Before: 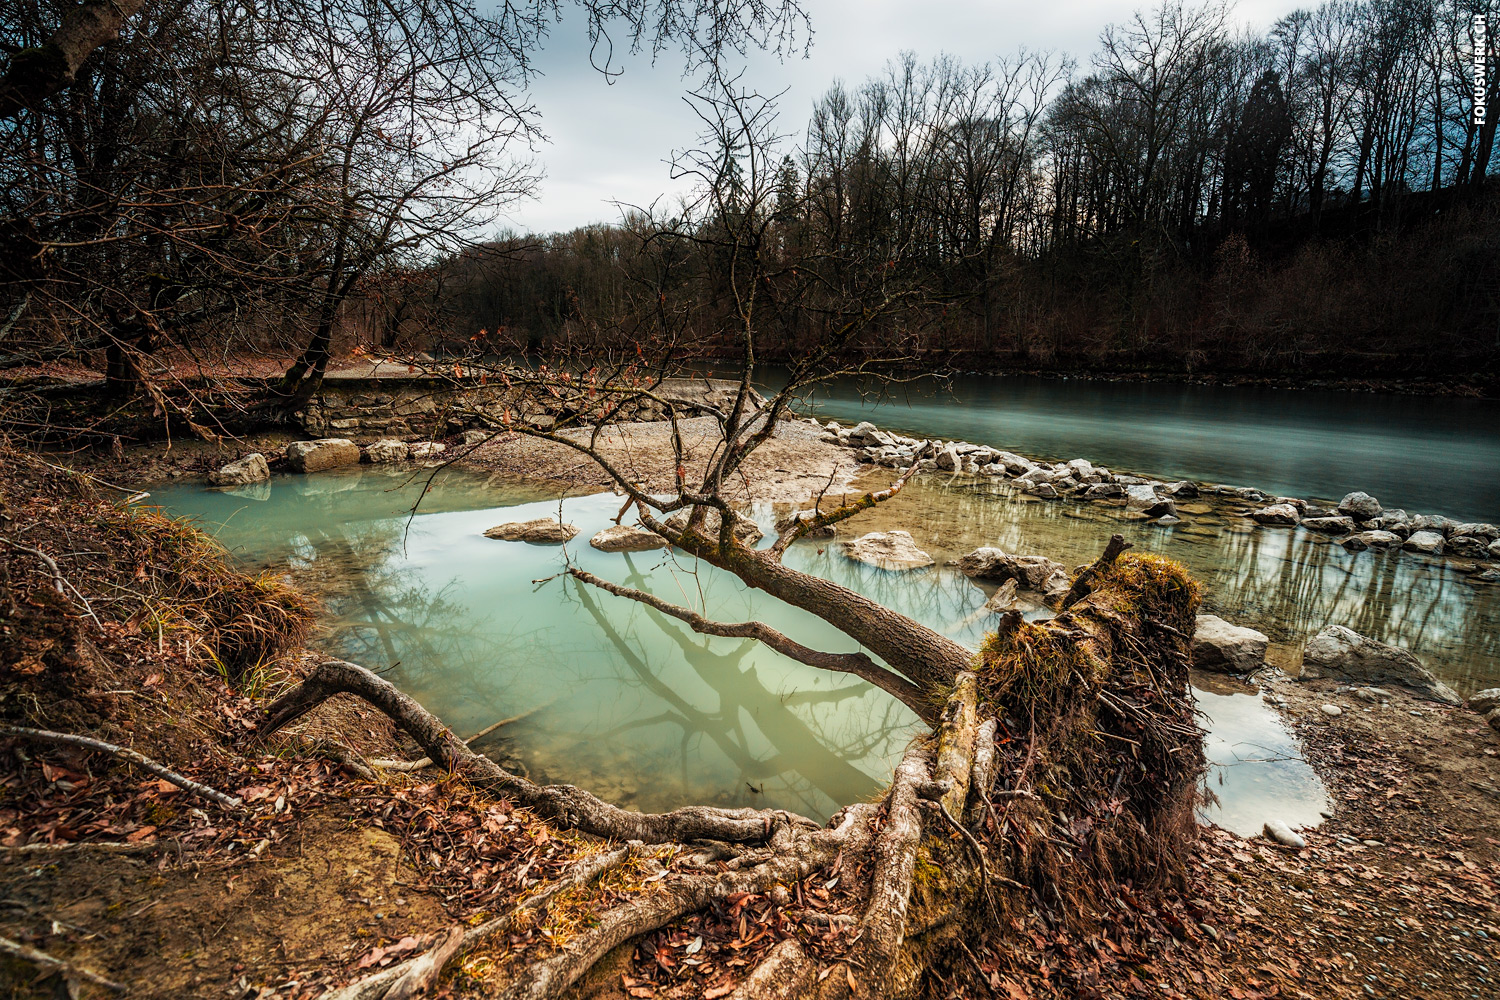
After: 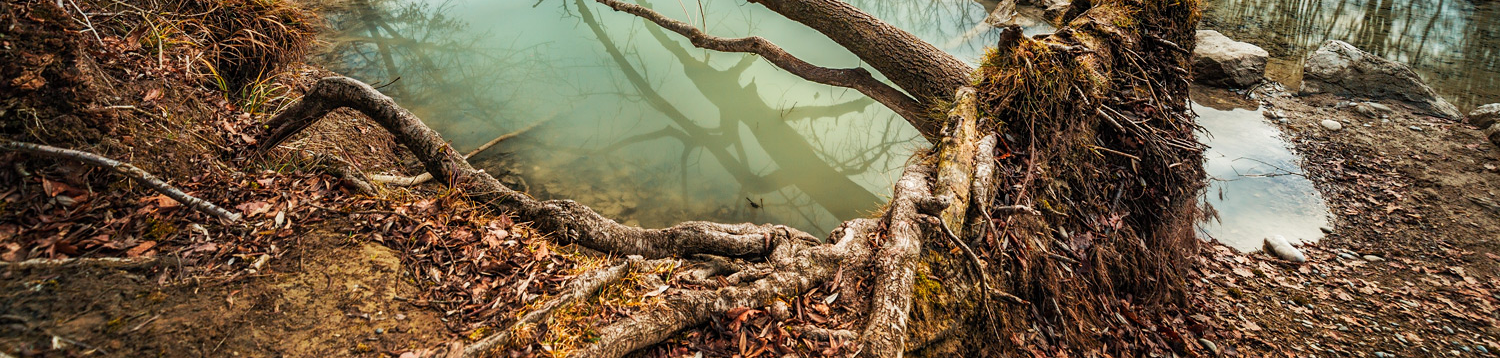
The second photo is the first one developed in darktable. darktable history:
crop and rotate: top 58.562%, bottom 5.567%
